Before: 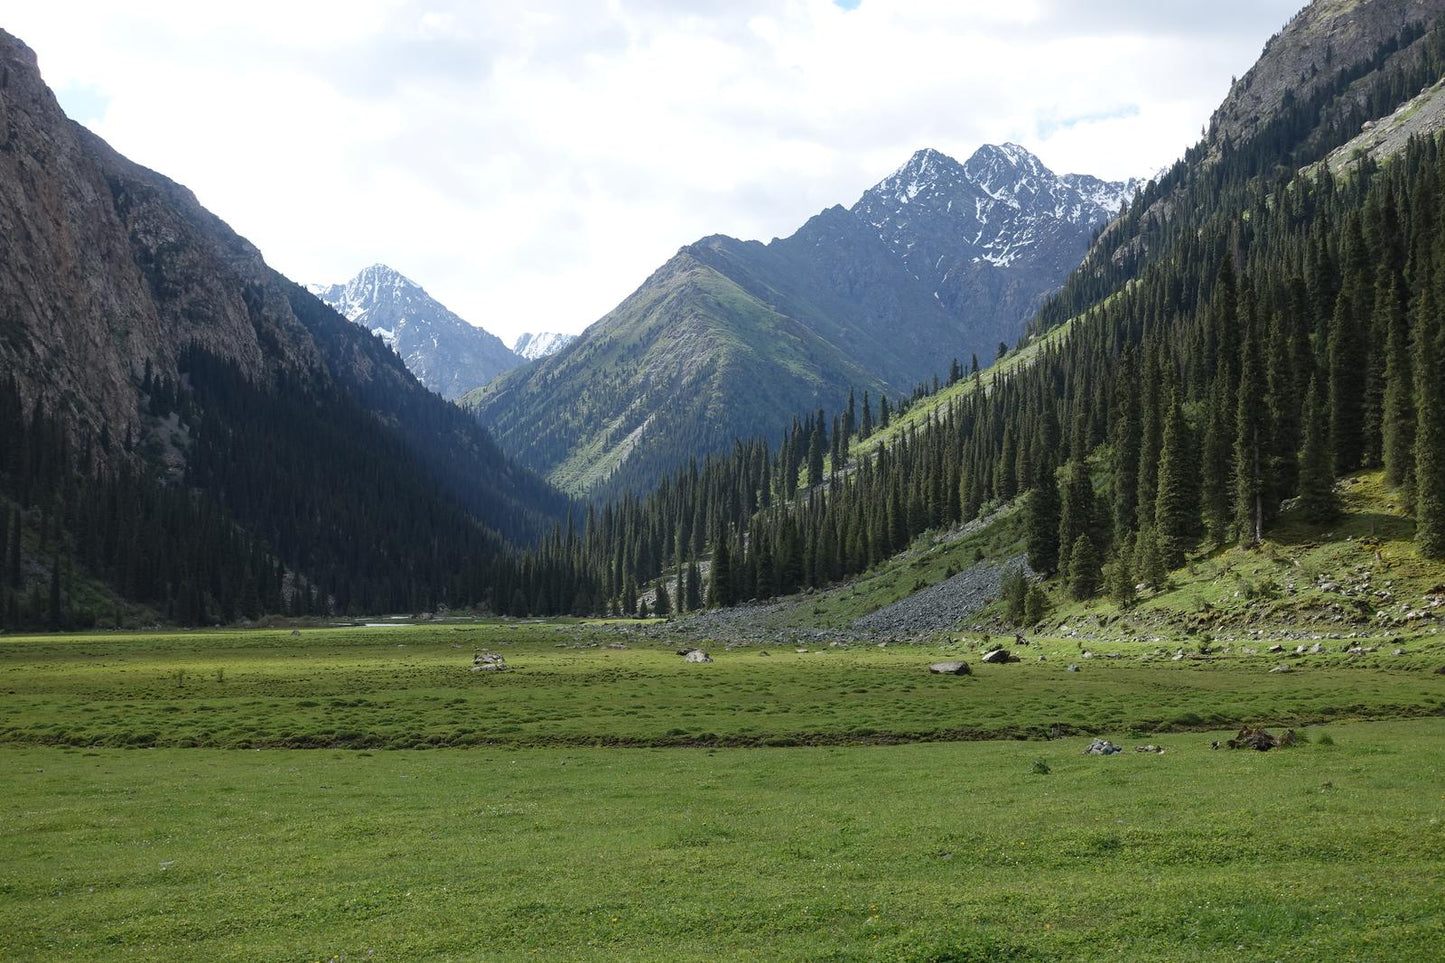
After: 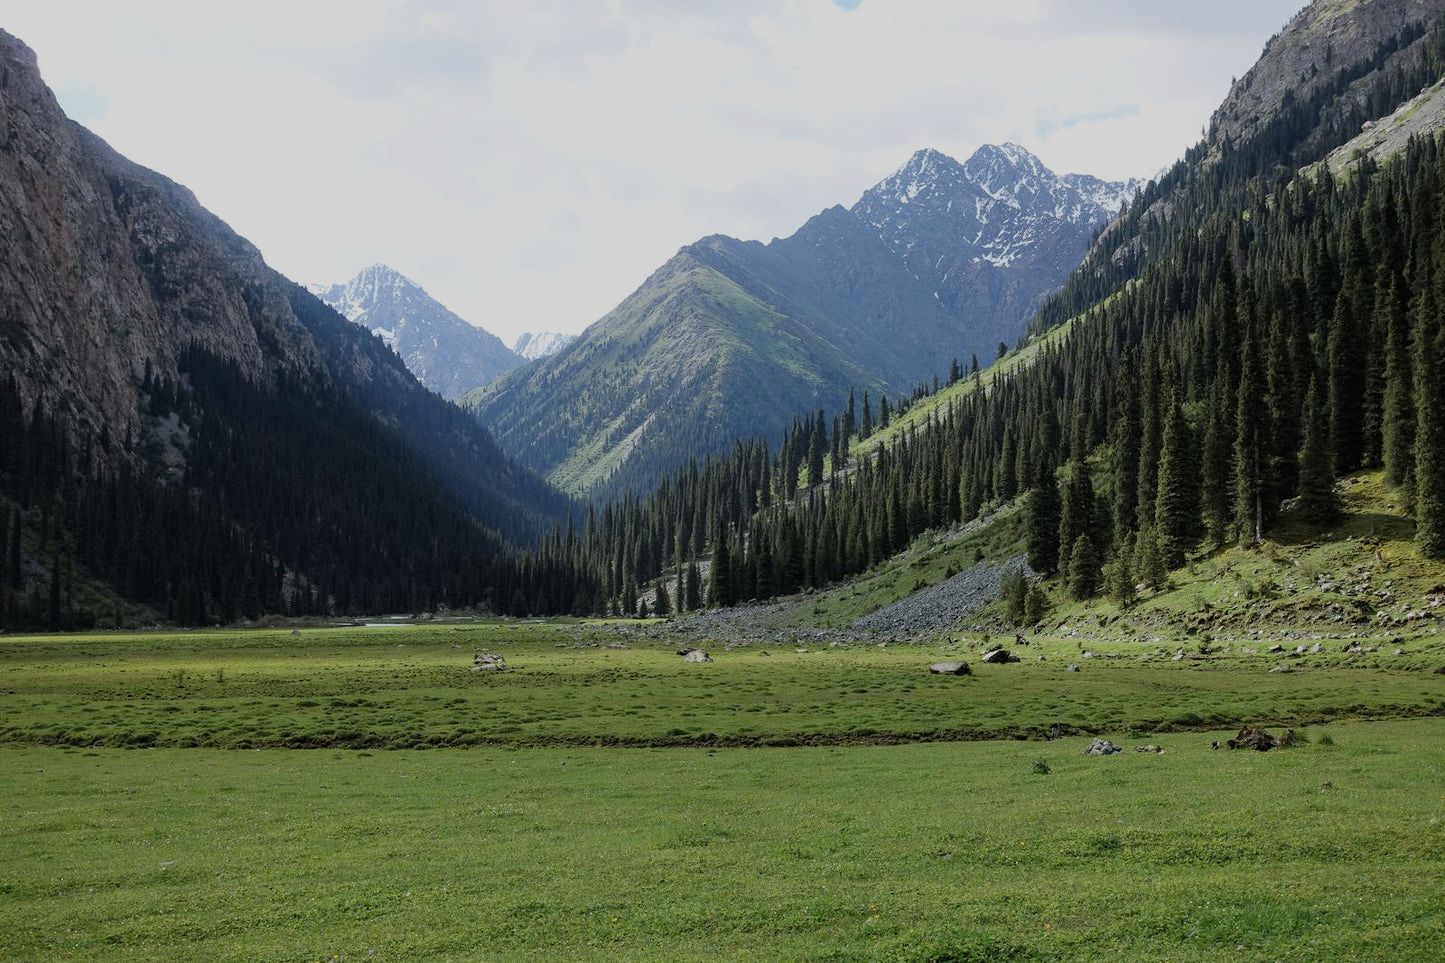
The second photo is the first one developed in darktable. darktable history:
filmic rgb: black relative exposure -7.65 EV, white relative exposure 4.56 EV, hardness 3.61
tone equalizer: on, module defaults
bloom: size 15%, threshold 97%, strength 7%
